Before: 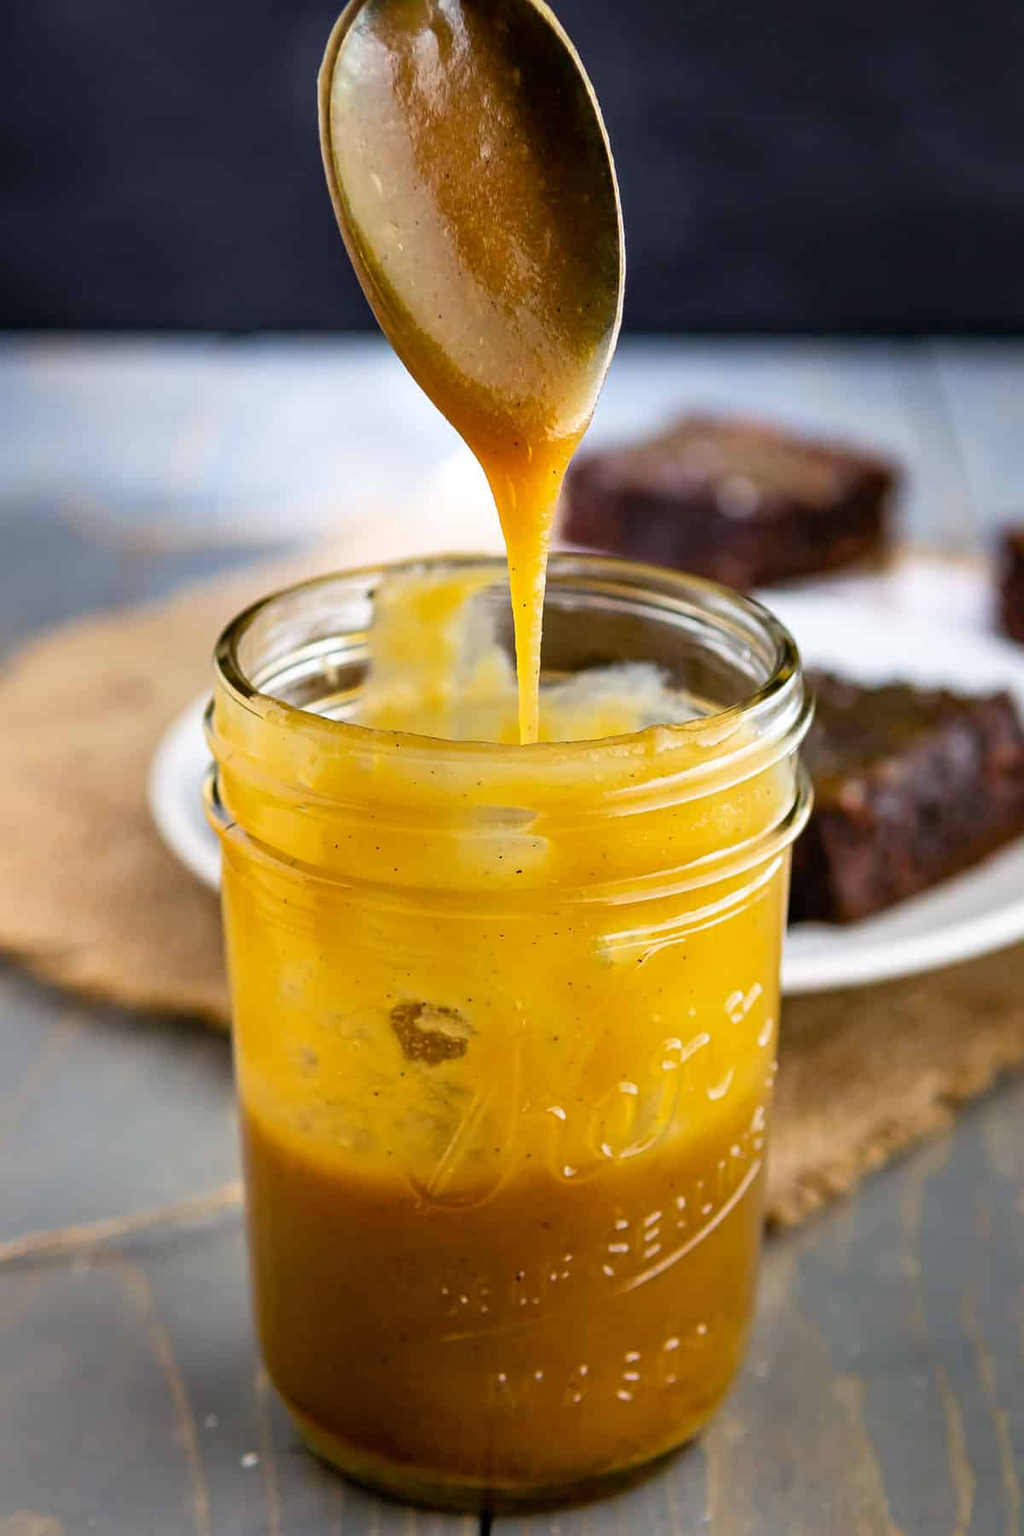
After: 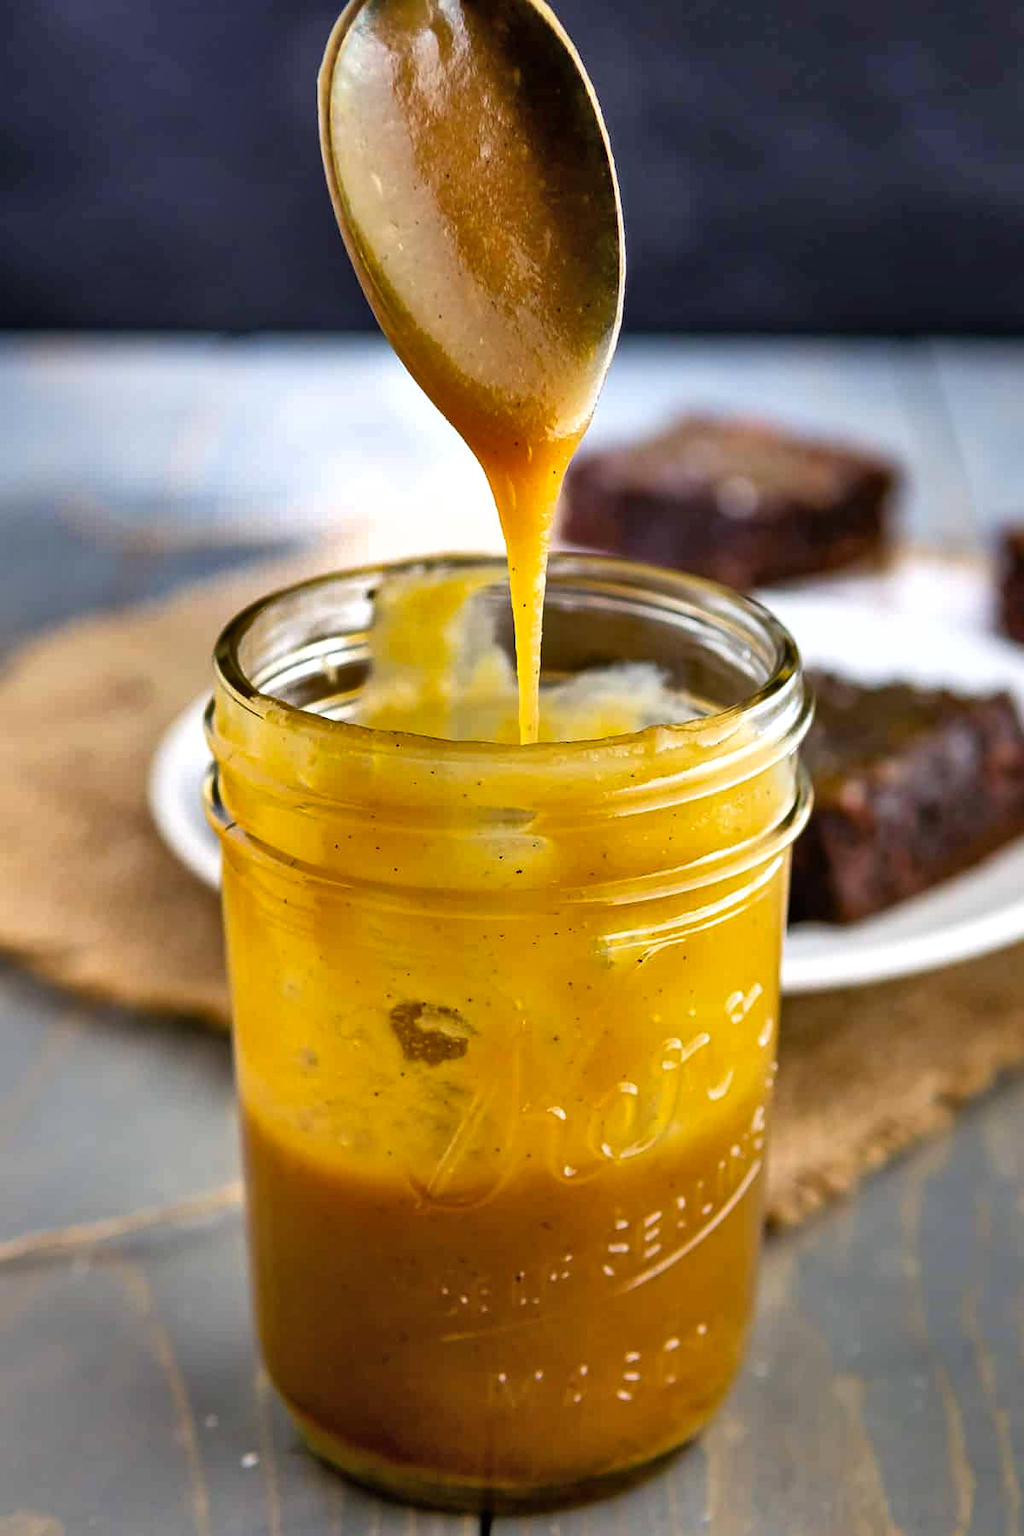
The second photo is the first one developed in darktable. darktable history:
levels: levels [0, 0.474, 0.947]
shadows and highlights: radius 102.76, shadows 50.78, highlights -63.87, soften with gaussian
